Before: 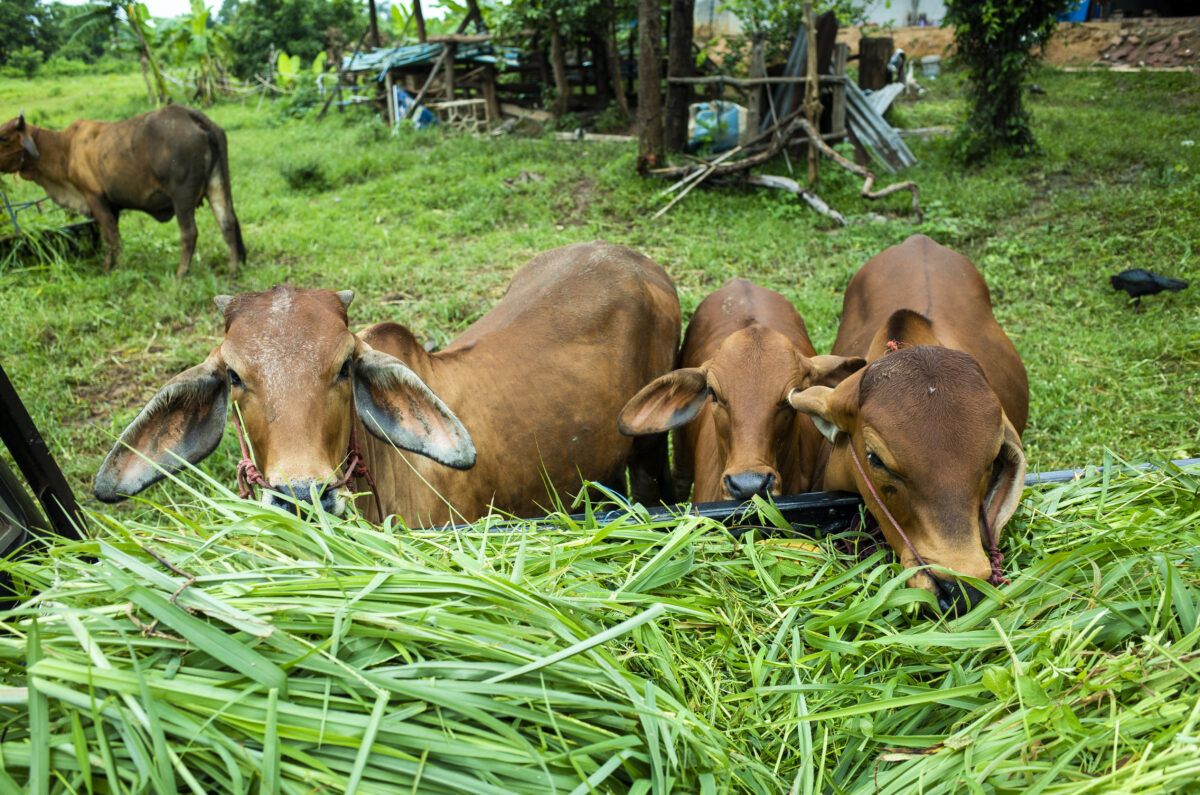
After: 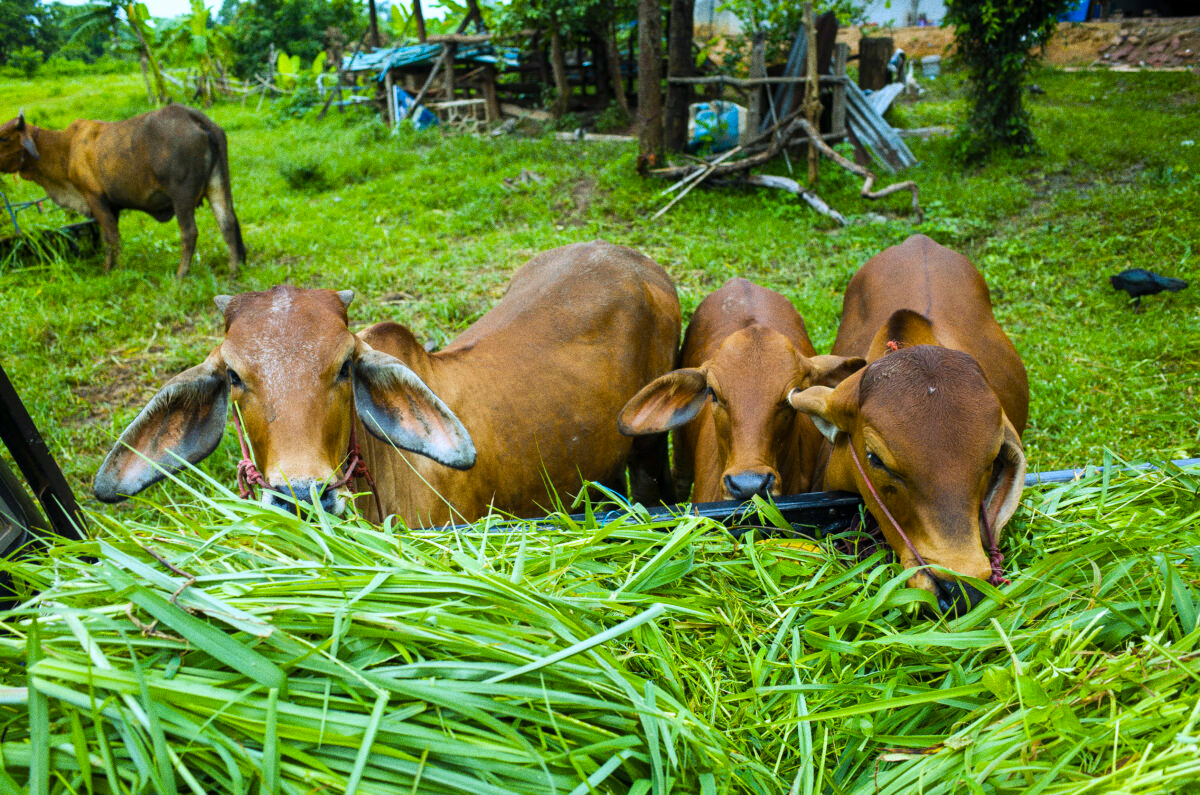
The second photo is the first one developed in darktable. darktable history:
grain: coarseness 0.09 ISO
color balance rgb: linear chroma grading › global chroma 15%, perceptual saturation grading › global saturation 30%
white balance: red 0.984, blue 1.059
color correction: highlights a* -0.137, highlights b* -5.91, shadows a* -0.137, shadows b* -0.137
